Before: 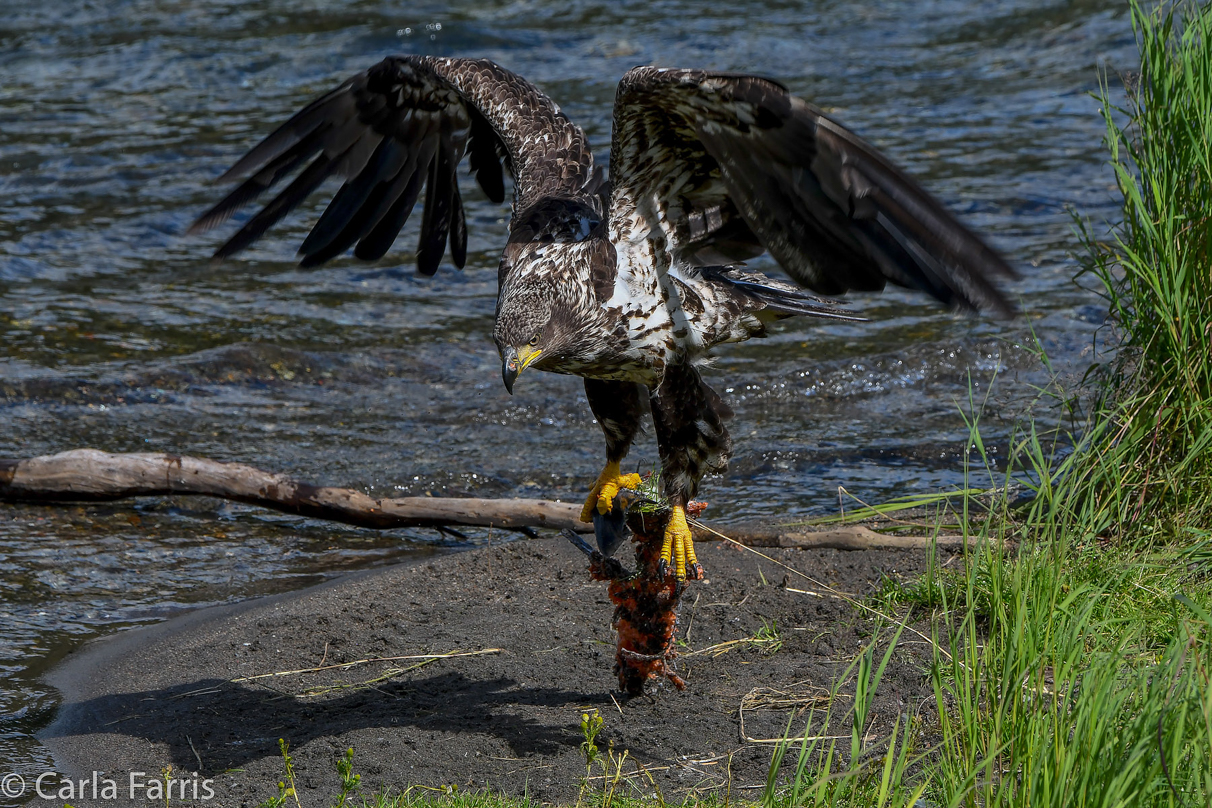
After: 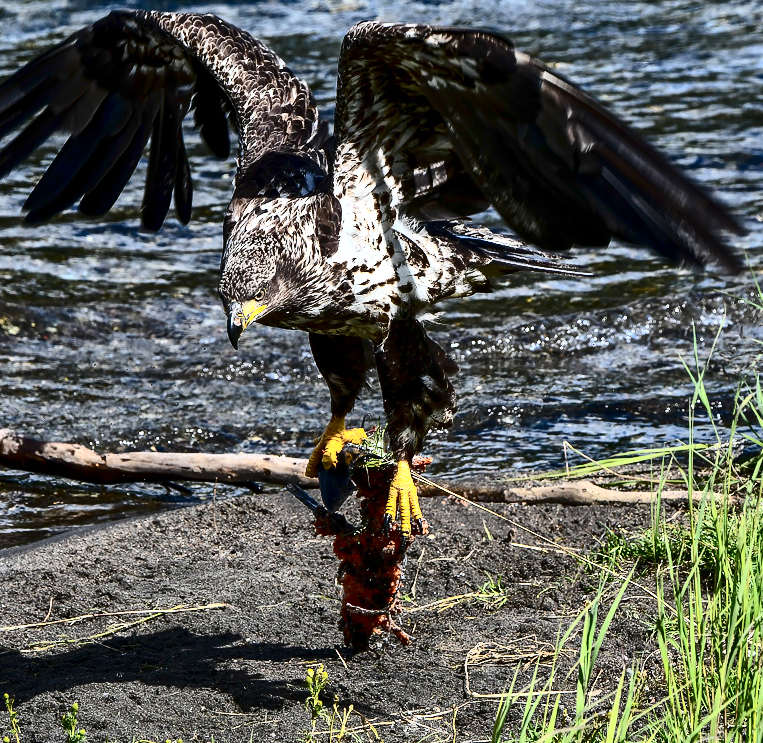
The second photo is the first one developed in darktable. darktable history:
contrast brightness saturation: contrast 0.514, saturation -0.099
crop and rotate: left 22.751%, top 5.646%, right 14.24%, bottom 2.352%
exposure: black level correction 0, exposure 1.001 EV, compensate exposure bias true, compensate highlight preservation false
shadows and highlights: shadows 43.8, white point adjustment -1.6, soften with gaussian
